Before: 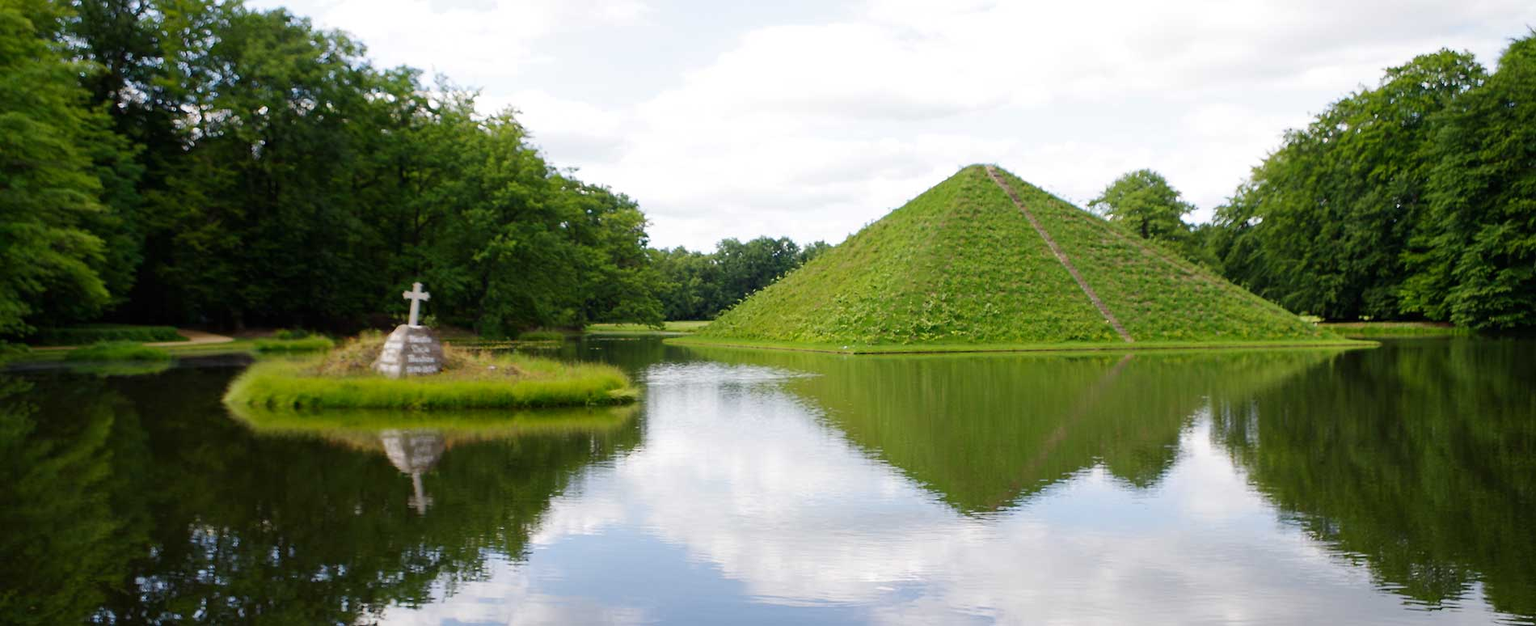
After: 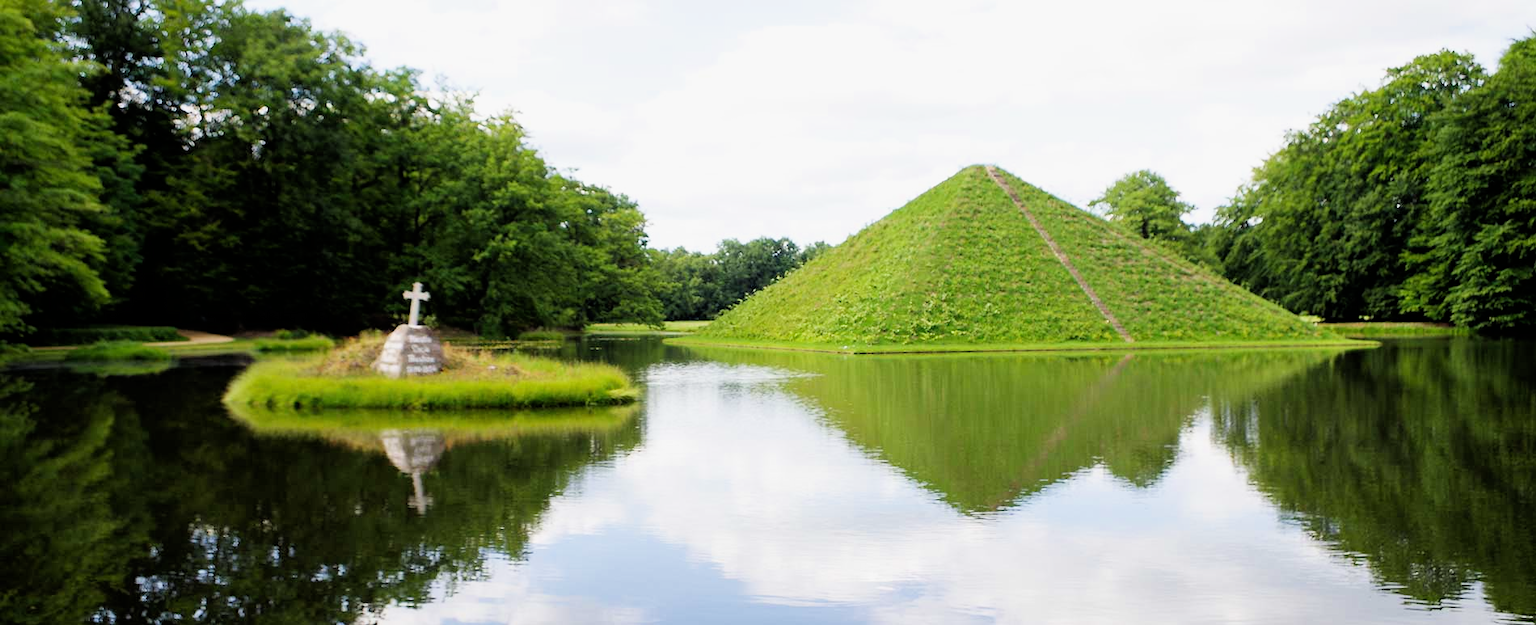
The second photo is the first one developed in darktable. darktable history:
filmic rgb: black relative exposure -7.98 EV, white relative exposure 4.06 EV, hardness 4.16, latitude 49.78%, contrast 1.101, iterations of high-quality reconstruction 0
exposure: black level correction 0, exposure 0.698 EV, compensate highlight preservation false
